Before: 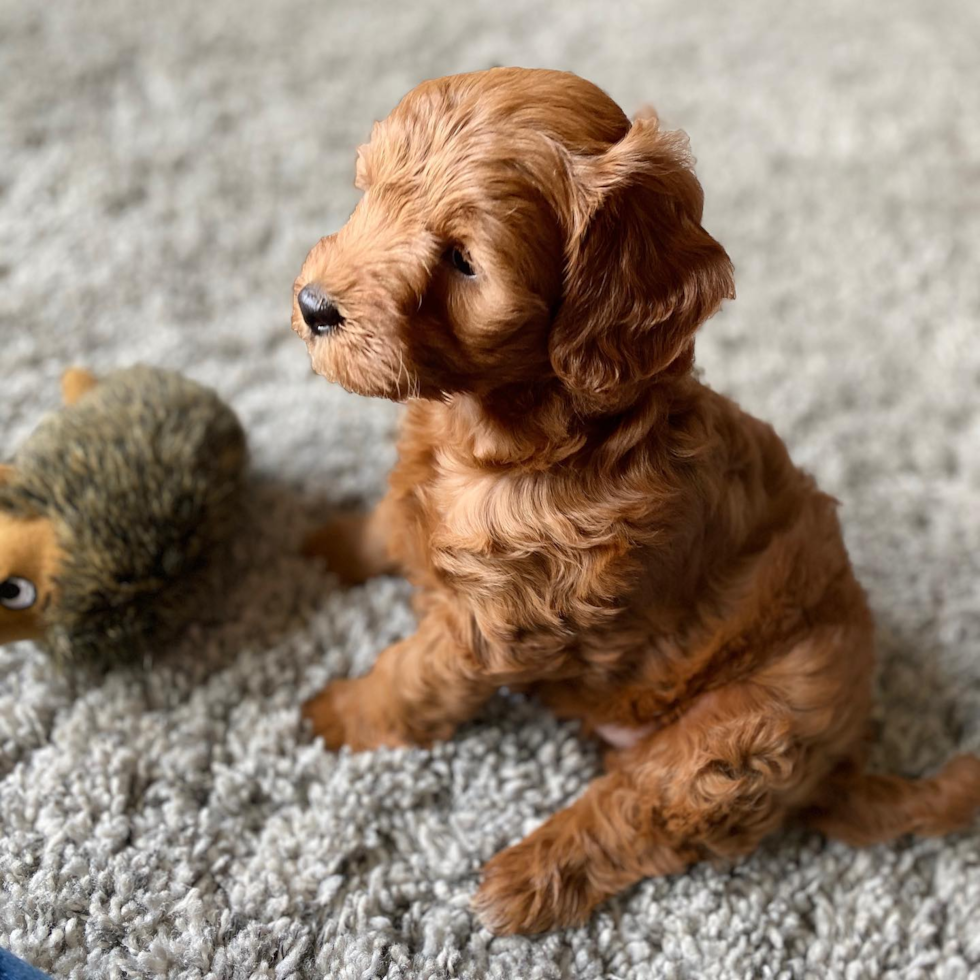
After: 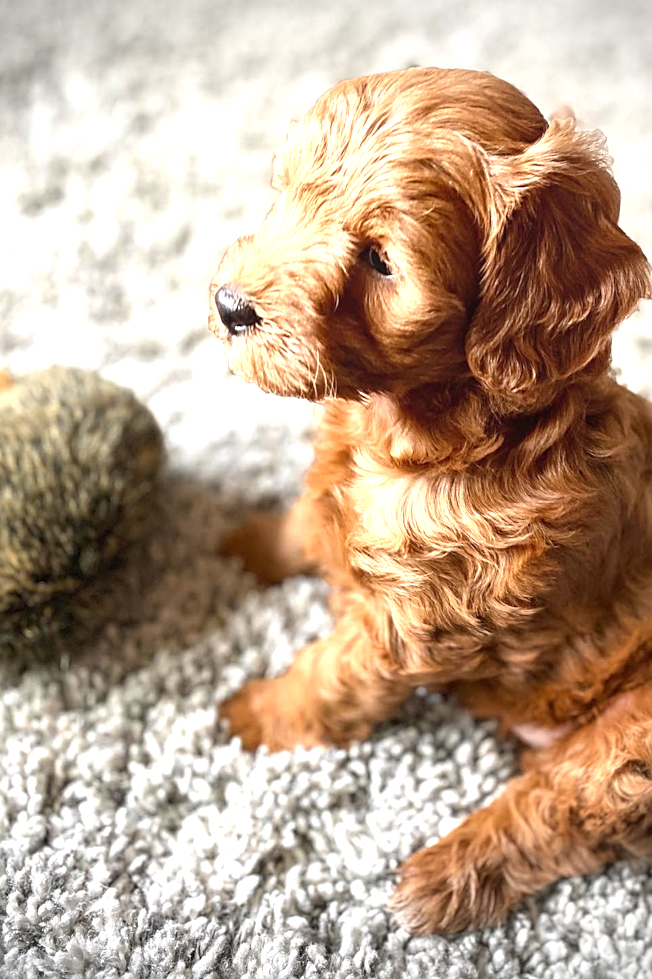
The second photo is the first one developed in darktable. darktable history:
local contrast: on, module defaults
tone equalizer: mask exposure compensation -0.512 EV
exposure: black level correction 0, exposure 1.191 EV, compensate highlight preservation false
sharpen: on, module defaults
vignetting: fall-off start 88.28%, fall-off radius 43.82%, center (-0.011, 0), width/height ratio 1.162, unbound false
crop and rotate: left 8.586%, right 24.867%
contrast equalizer: octaves 7, y [[0.6 ×6], [0.55 ×6], [0 ×6], [0 ×6], [0 ×6]], mix -0.211
